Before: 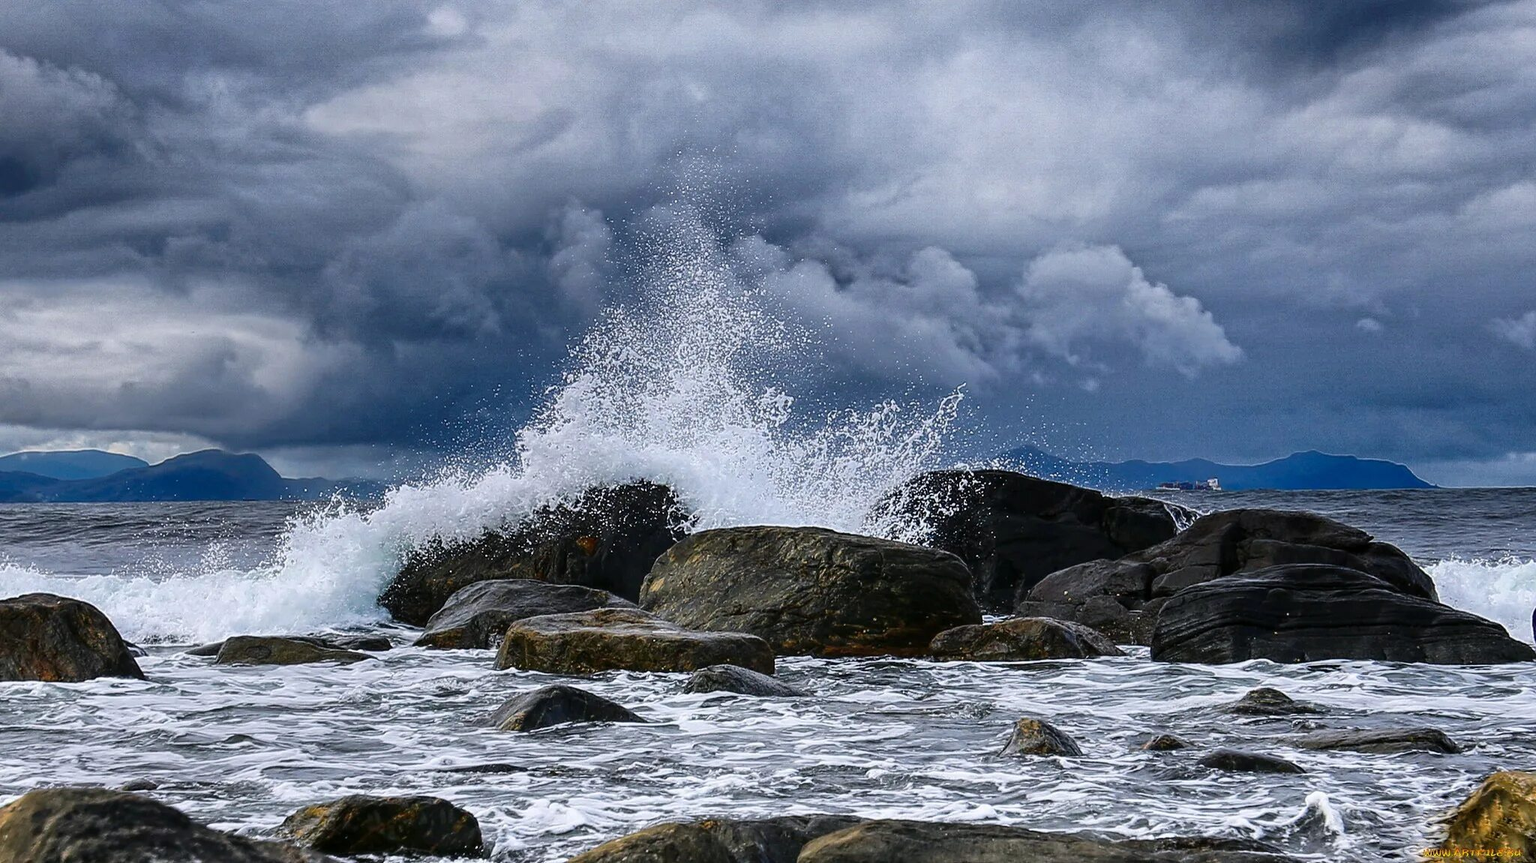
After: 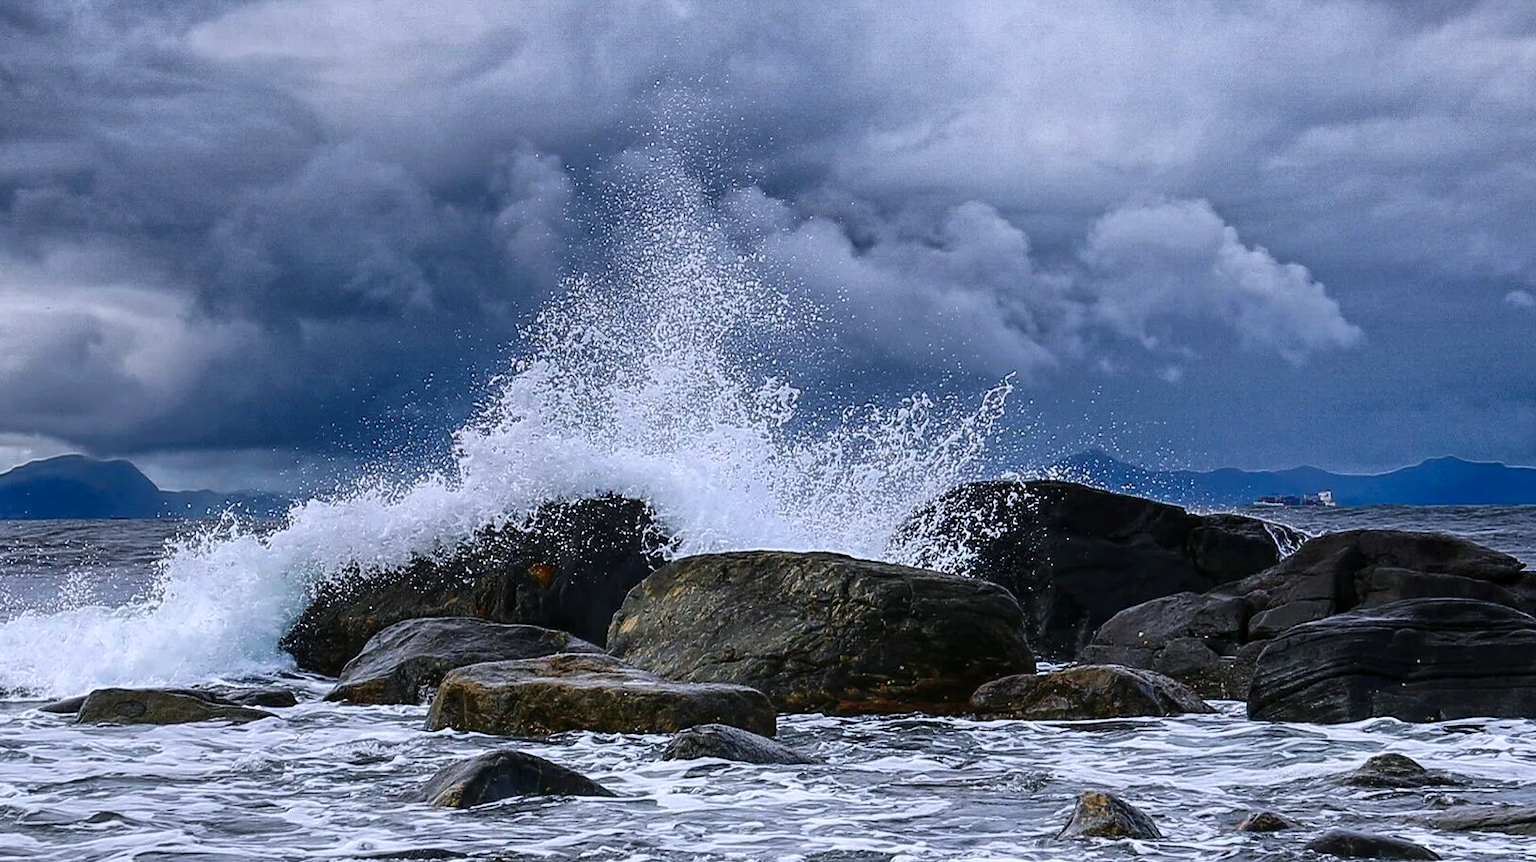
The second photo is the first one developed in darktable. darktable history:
color calibration: illuminant as shot in camera, x 0.358, y 0.373, temperature 4628.91 K
crop and rotate: left 10.071%, top 10.071%, right 10.02%, bottom 10.02%
